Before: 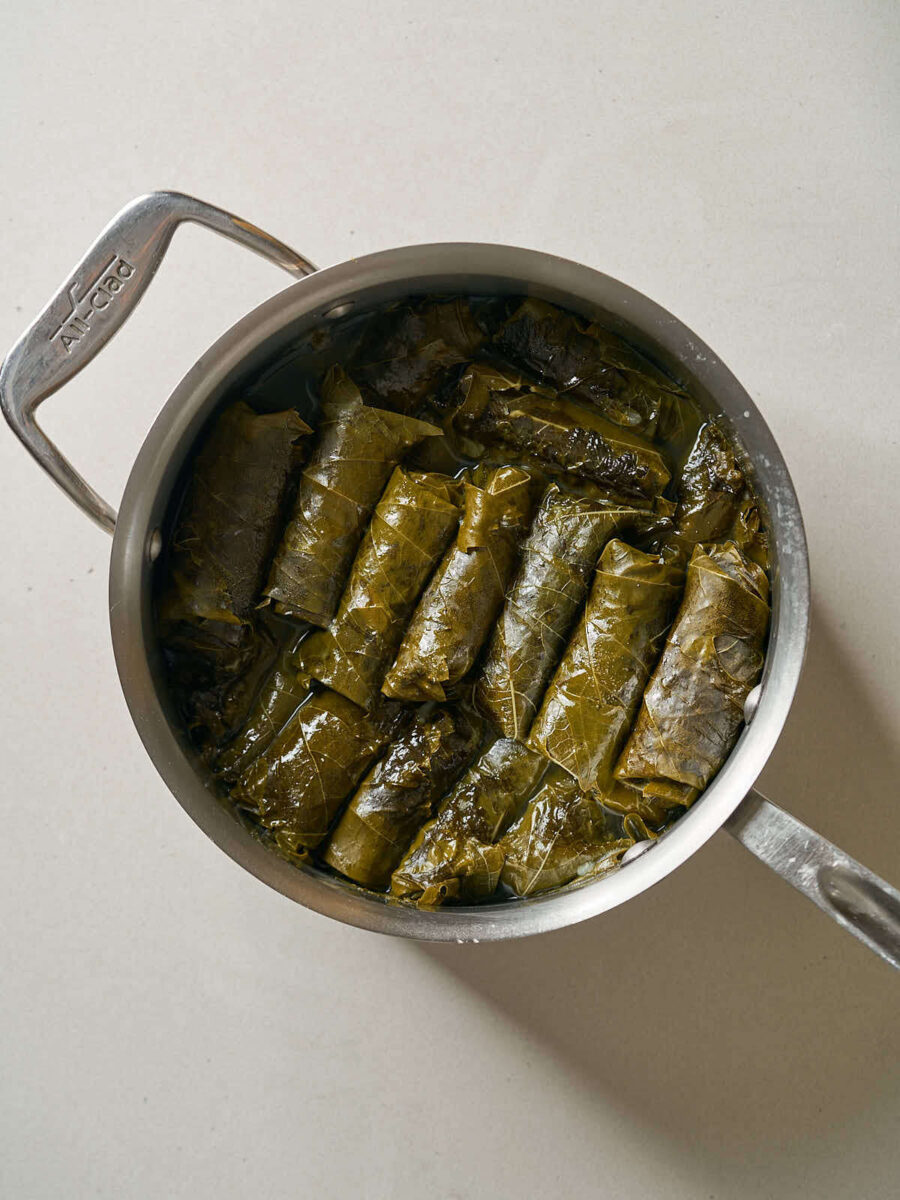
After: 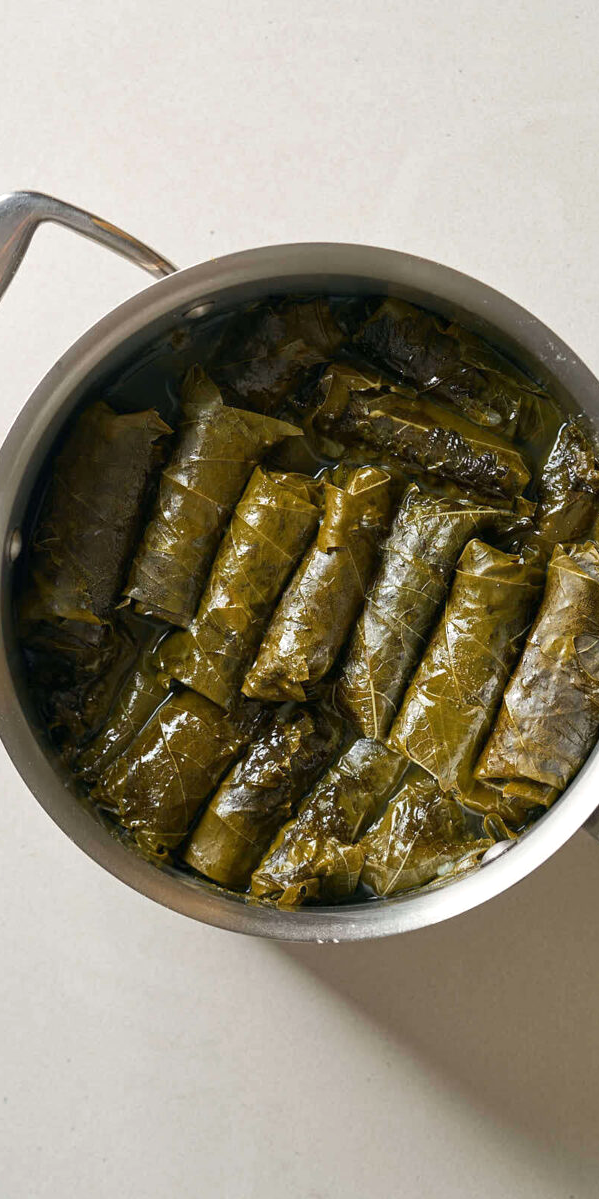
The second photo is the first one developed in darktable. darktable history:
exposure: exposure 0.203 EV, compensate exposure bias true, compensate highlight preservation false
crop and rotate: left 15.597%, right 17.747%
